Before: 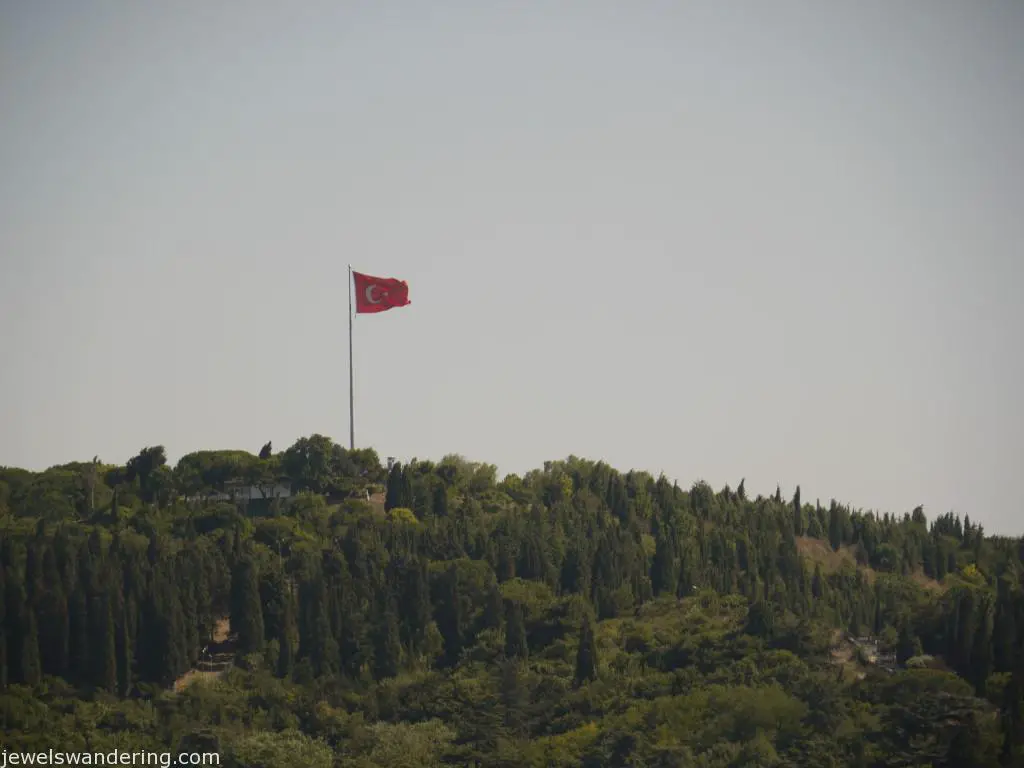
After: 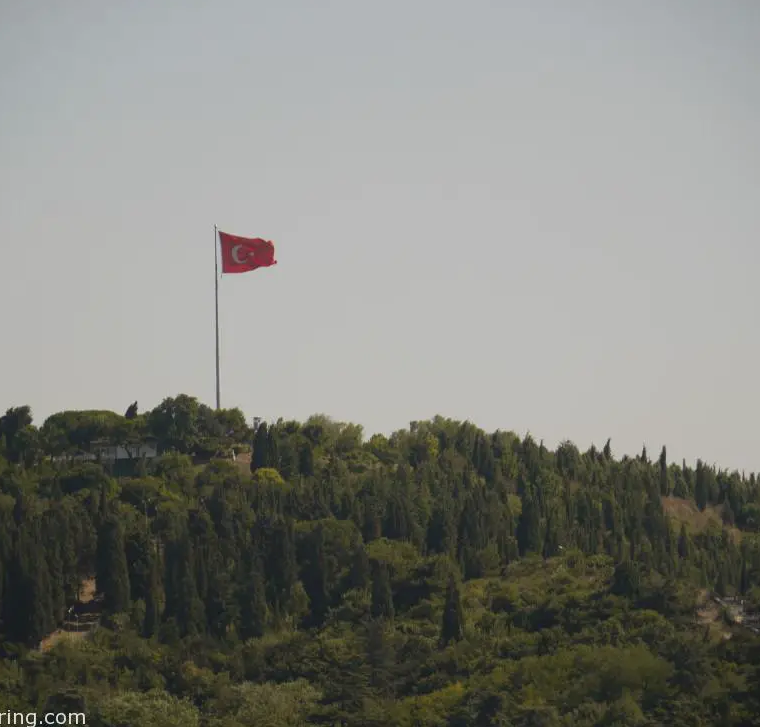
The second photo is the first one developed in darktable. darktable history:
crop and rotate: left 13.15%, top 5.251%, right 12.609%
exposure: exposure -0.041 EV, compensate highlight preservation false
